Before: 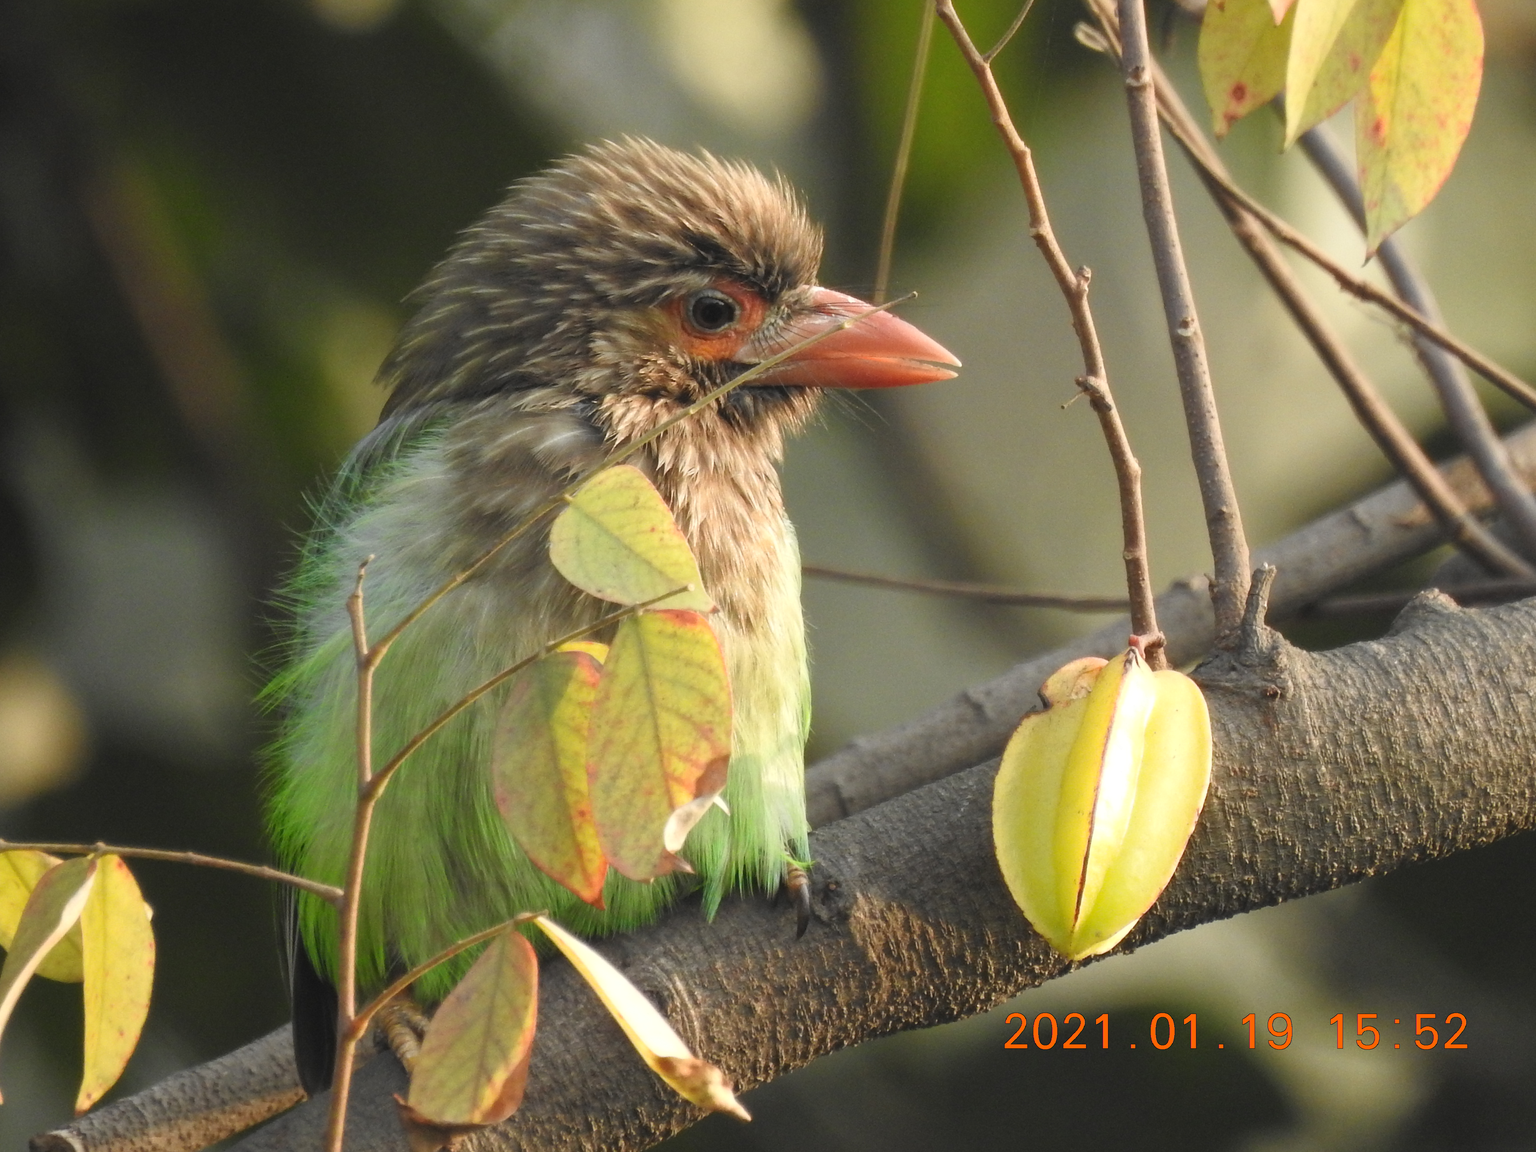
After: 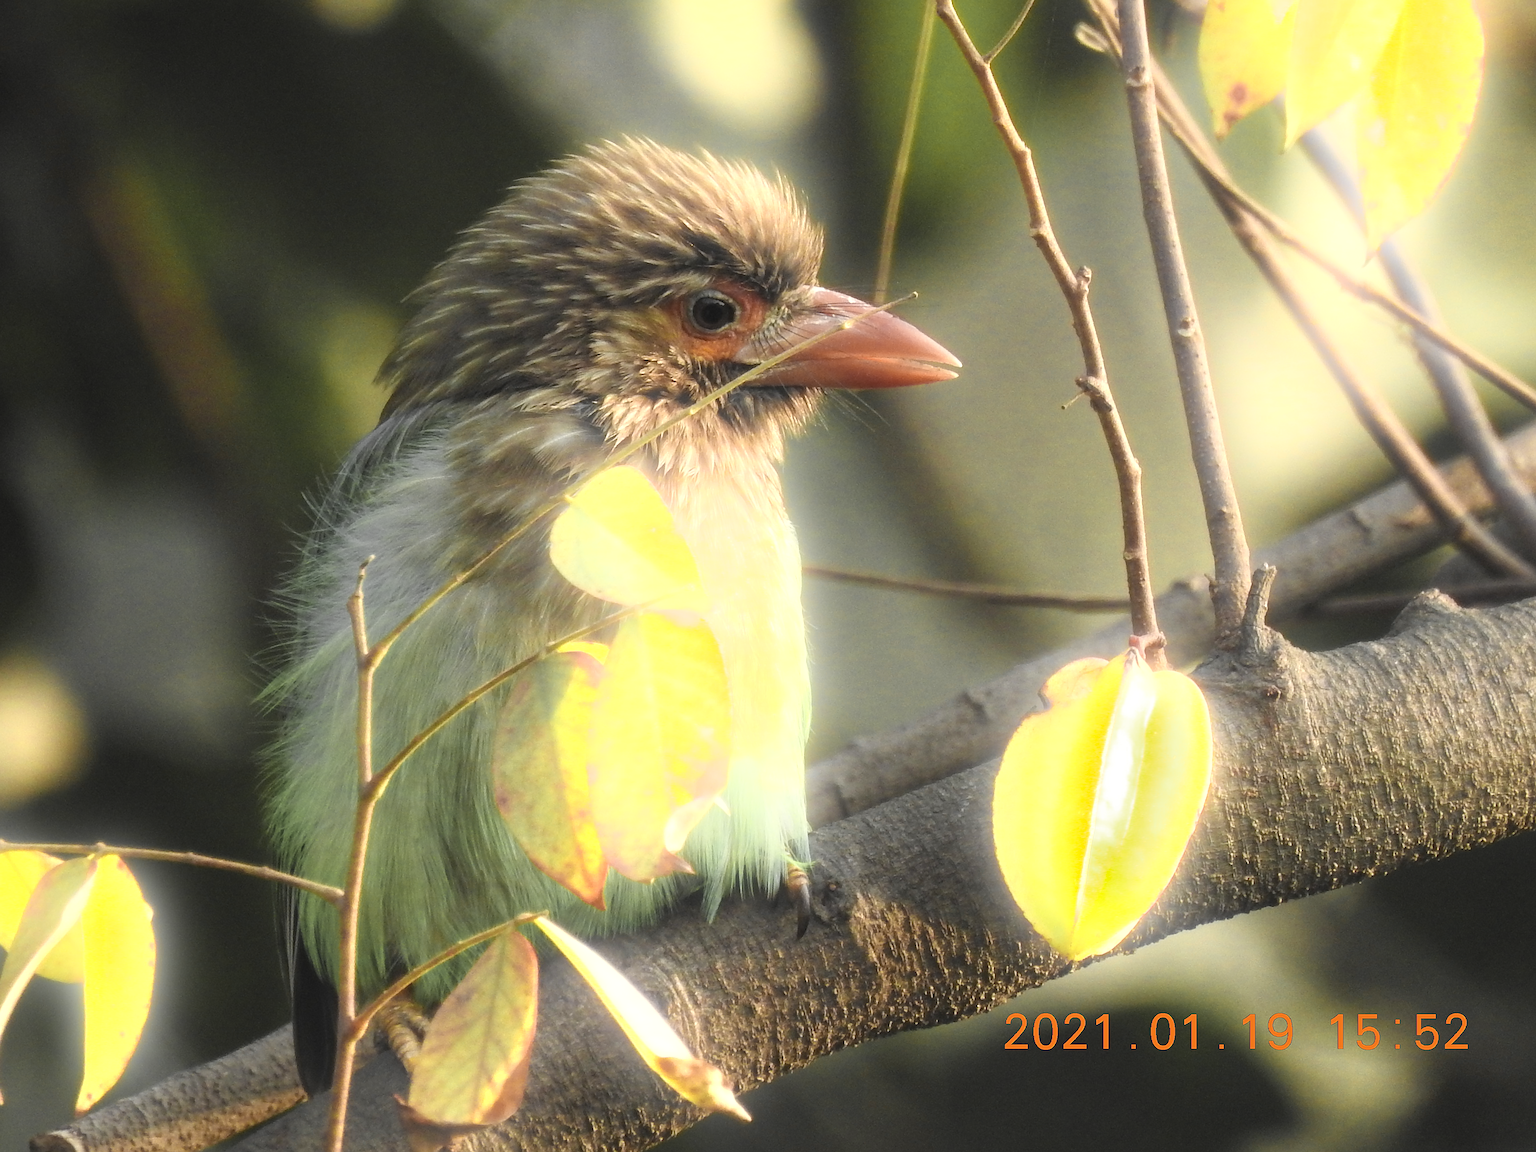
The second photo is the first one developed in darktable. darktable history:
sharpen: on, module defaults
color zones: curves: ch0 [(0.004, 0.306) (0.107, 0.448) (0.252, 0.656) (0.41, 0.398) (0.595, 0.515) (0.768, 0.628)]; ch1 [(0.07, 0.323) (0.151, 0.452) (0.252, 0.608) (0.346, 0.221) (0.463, 0.189) (0.61, 0.368) (0.735, 0.395) (0.921, 0.412)]; ch2 [(0, 0.476) (0.132, 0.512) (0.243, 0.512) (0.397, 0.48) (0.522, 0.376) (0.634, 0.536) (0.761, 0.46)]
bloom: on, module defaults
exposure: compensate highlight preservation false
